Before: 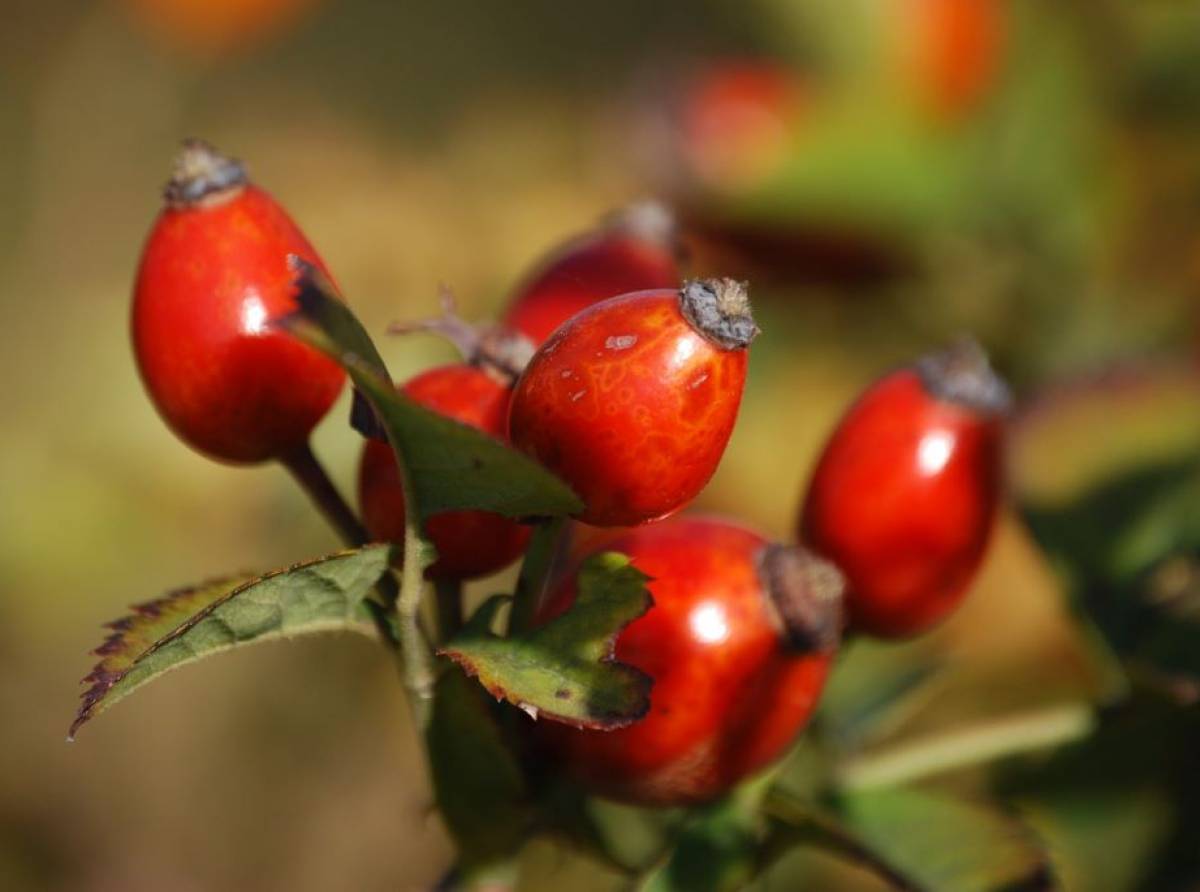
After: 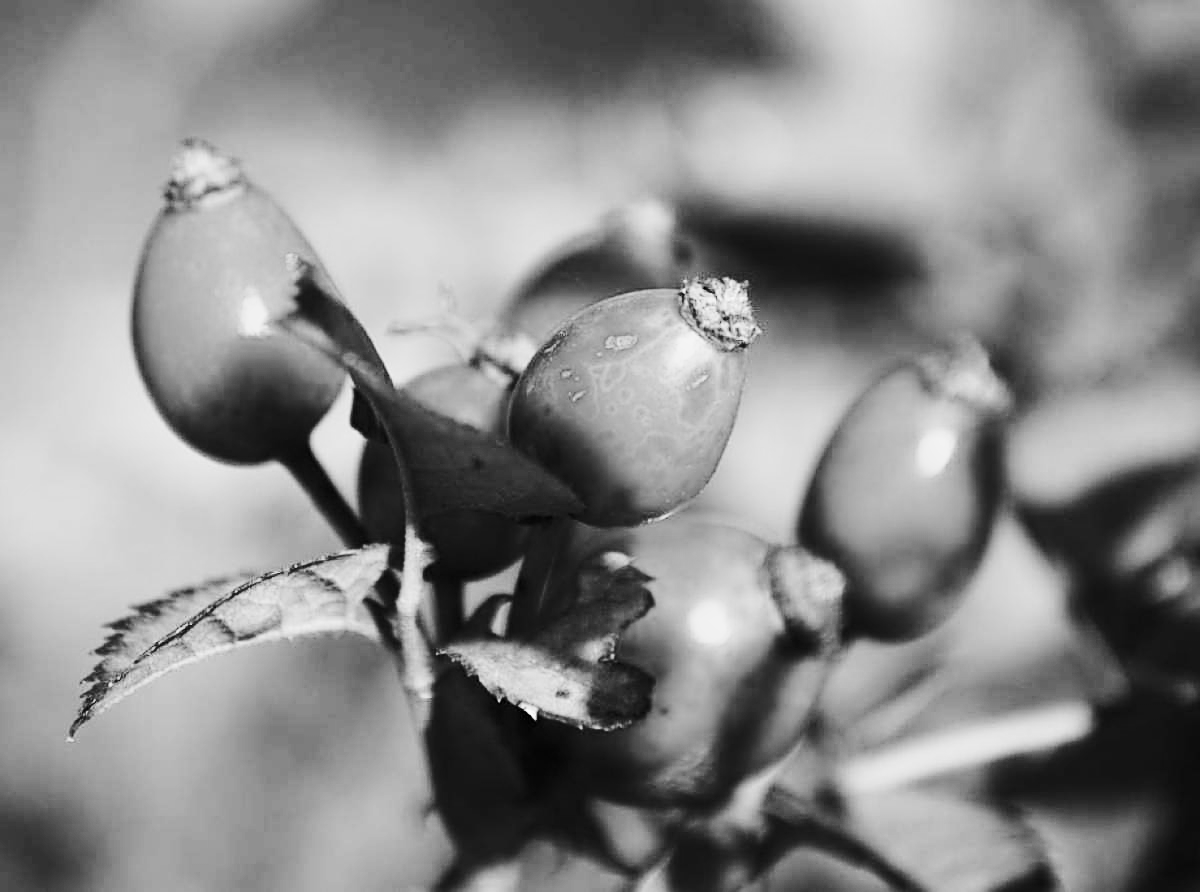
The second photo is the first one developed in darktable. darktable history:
base curve: curves: ch0 [(0, 0) (0.025, 0.046) (0.112, 0.277) (0.467, 0.74) (0.814, 0.929) (1, 0.942)]
sharpen: on, module defaults
contrast brightness saturation: contrast 0.28
monochrome: on, module defaults
